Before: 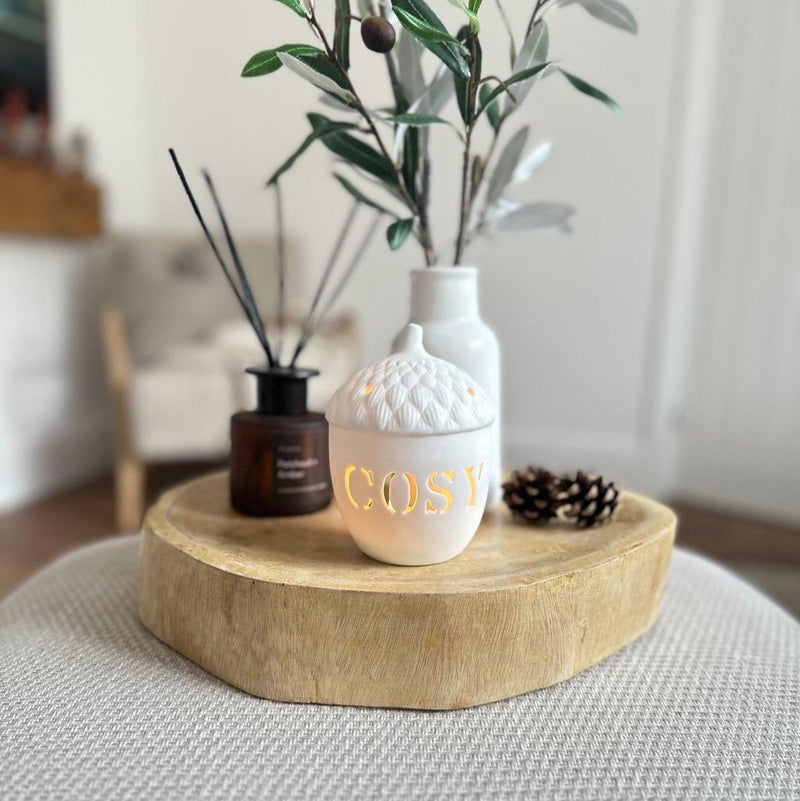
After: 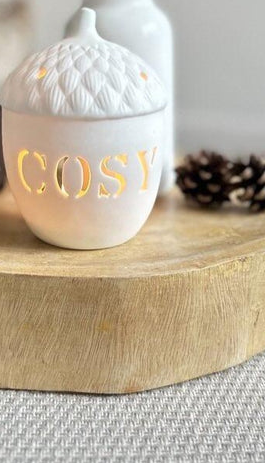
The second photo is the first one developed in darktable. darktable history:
crop: left 40.975%, top 39.49%, right 25.887%, bottom 2.682%
